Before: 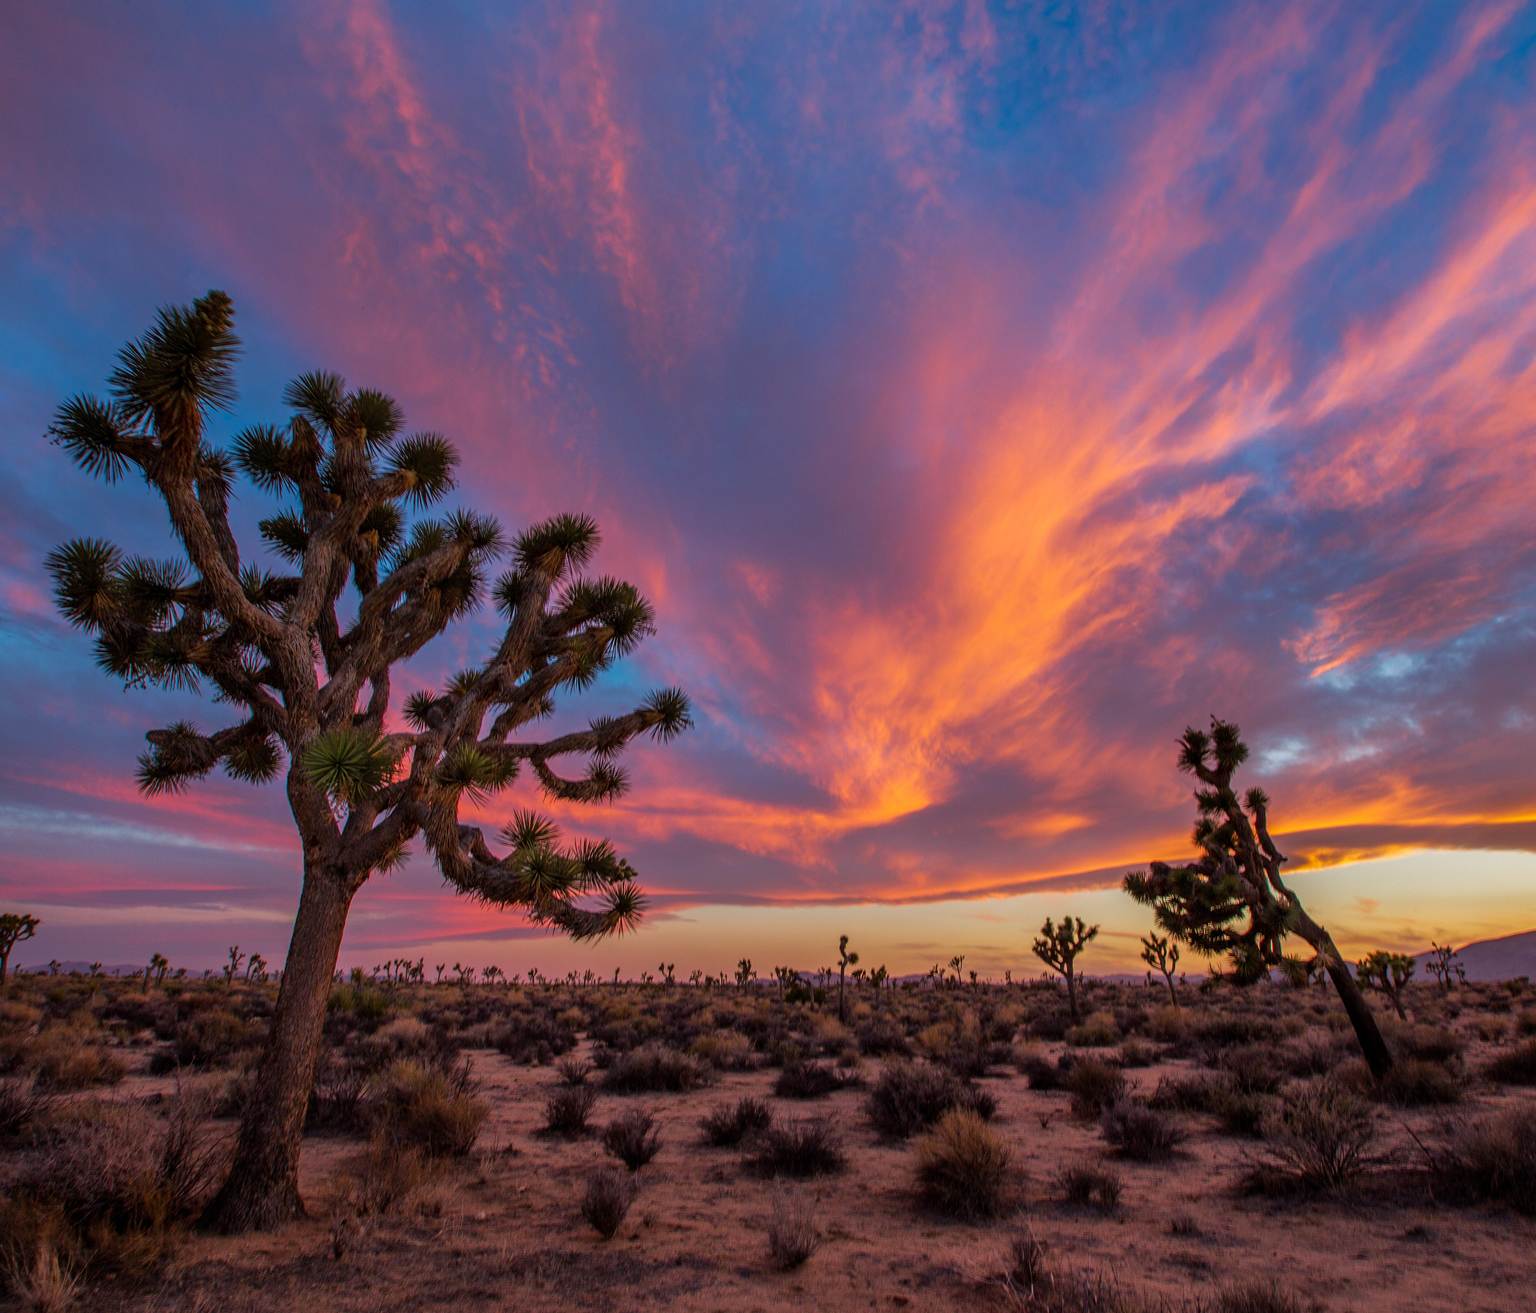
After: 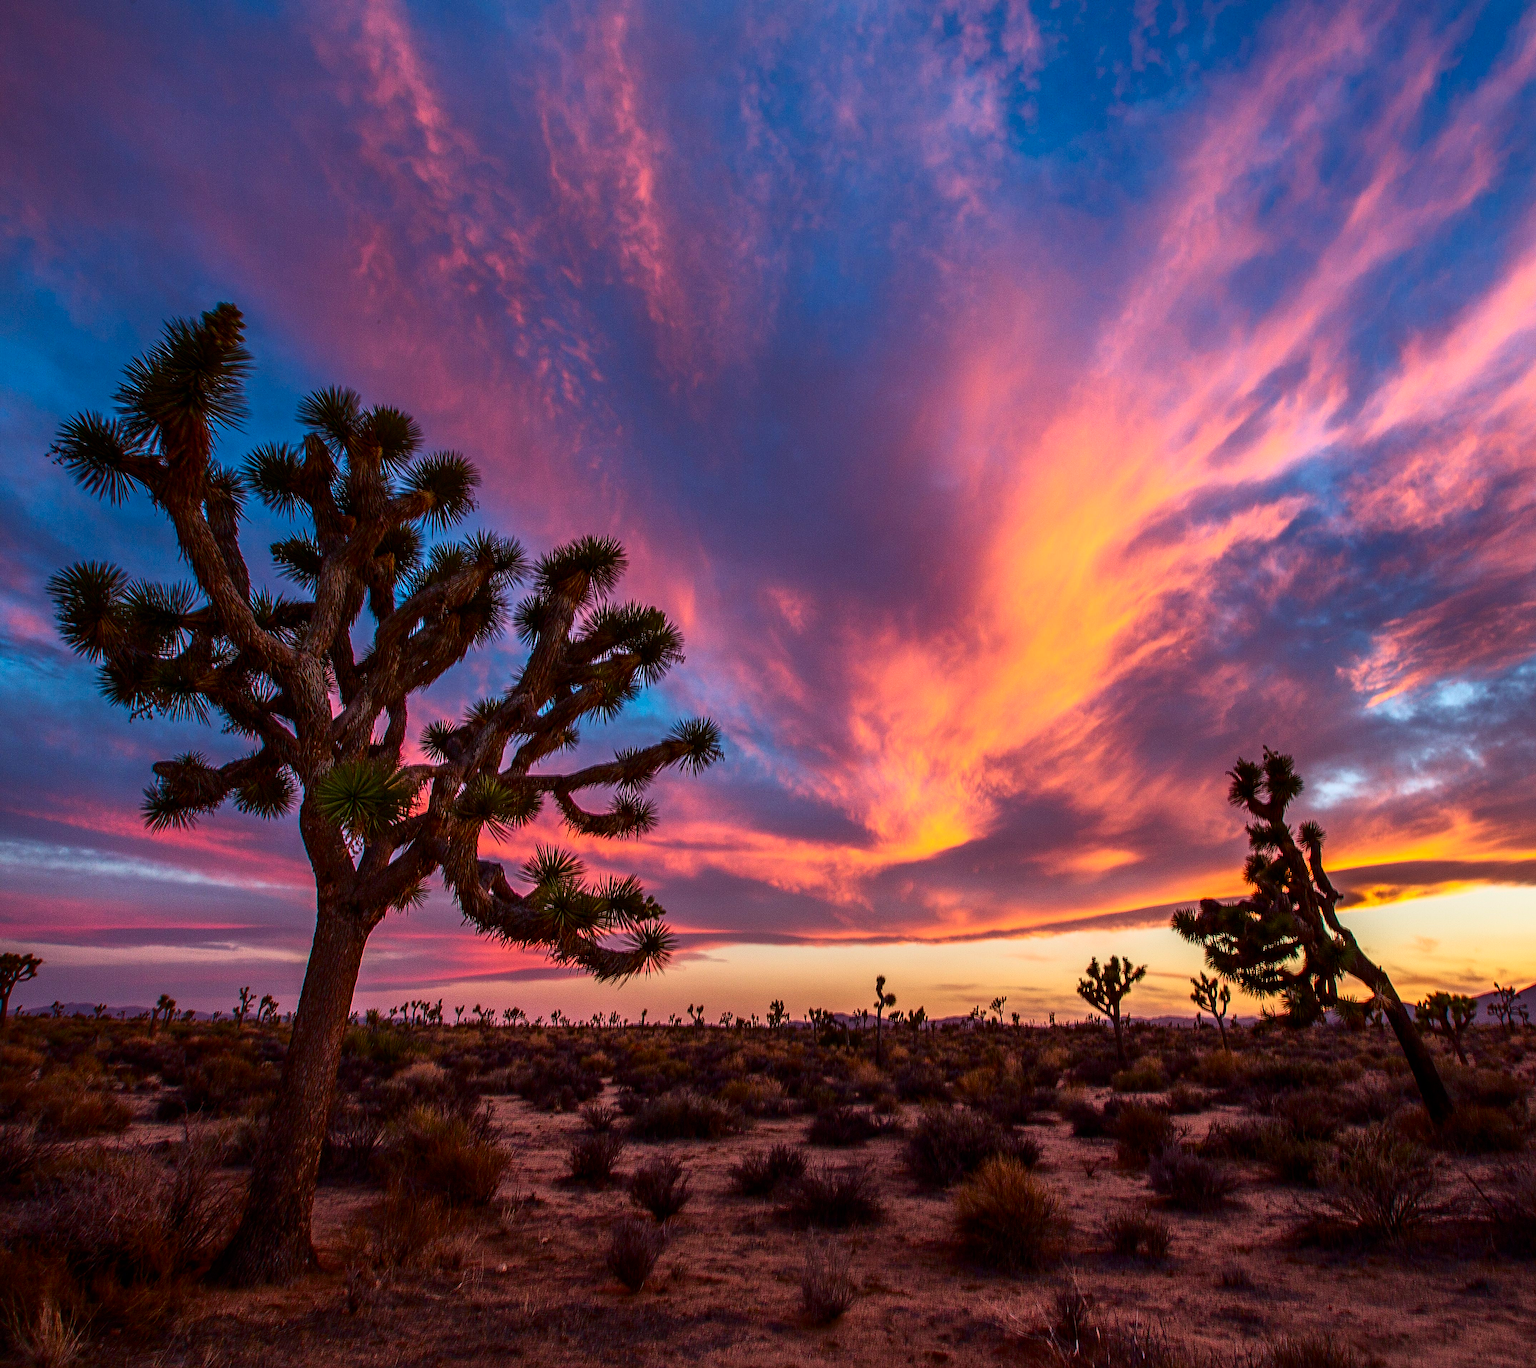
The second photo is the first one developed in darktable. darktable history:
tone equalizer: on, module defaults
sharpen: on, module defaults
crop: right 4.126%, bottom 0.031%
contrast brightness saturation: contrast 0.4, brightness 0.05, saturation 0.25
